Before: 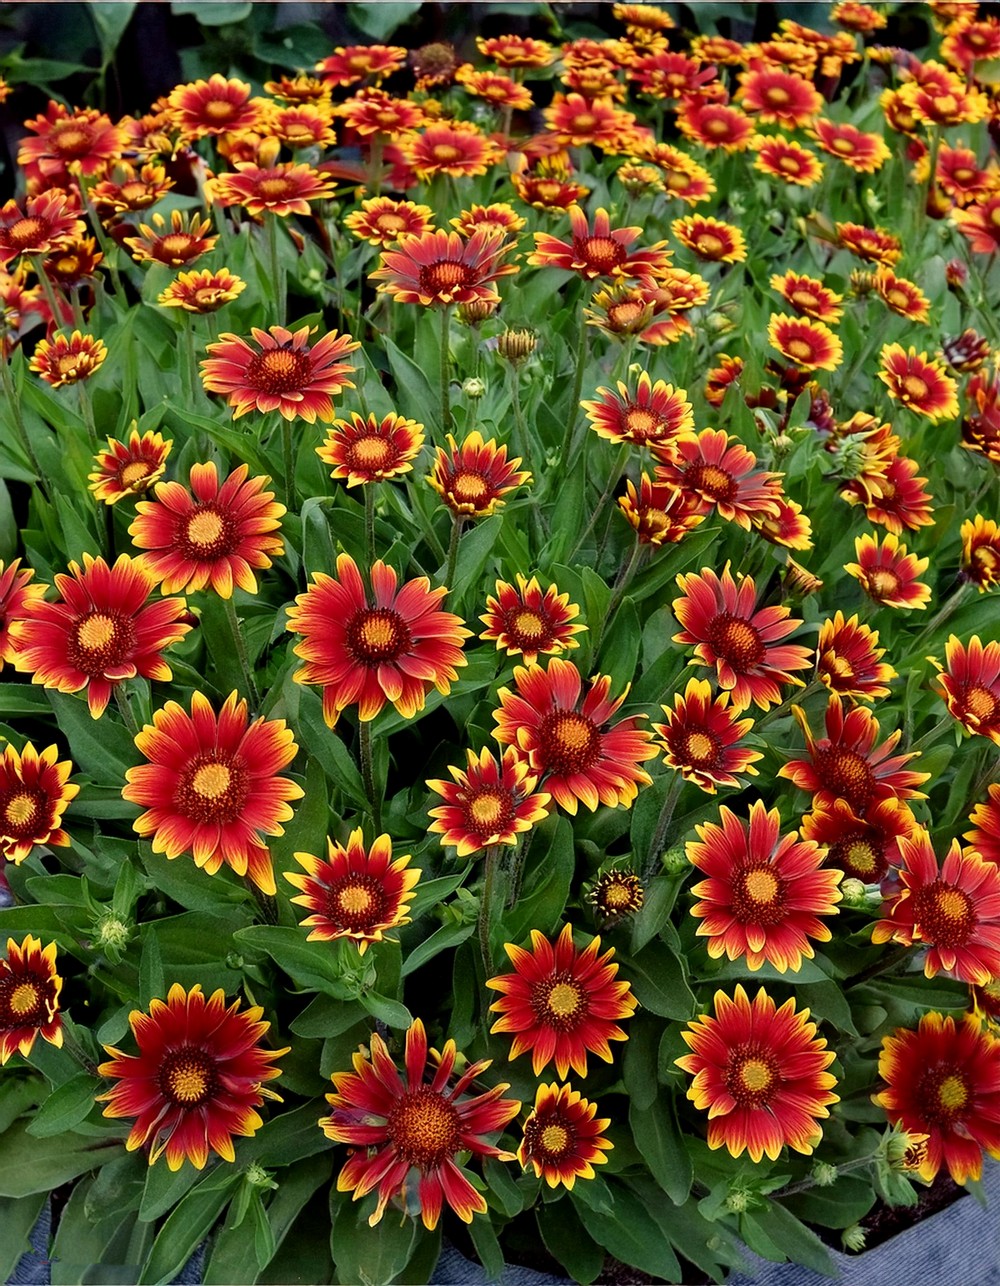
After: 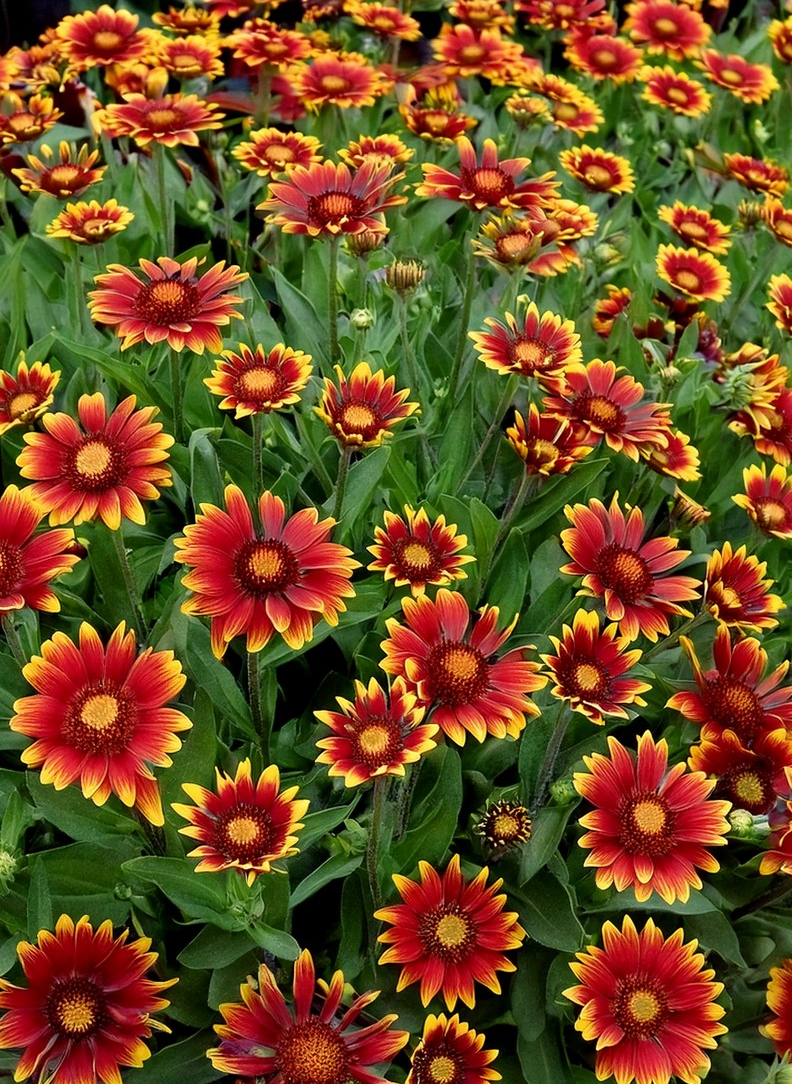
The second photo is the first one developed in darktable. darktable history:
rotate and perspective: crop left 0, crop top 0
crop: left 11.225%, top 5.381%, right 9.565%, bottom 10.314%
